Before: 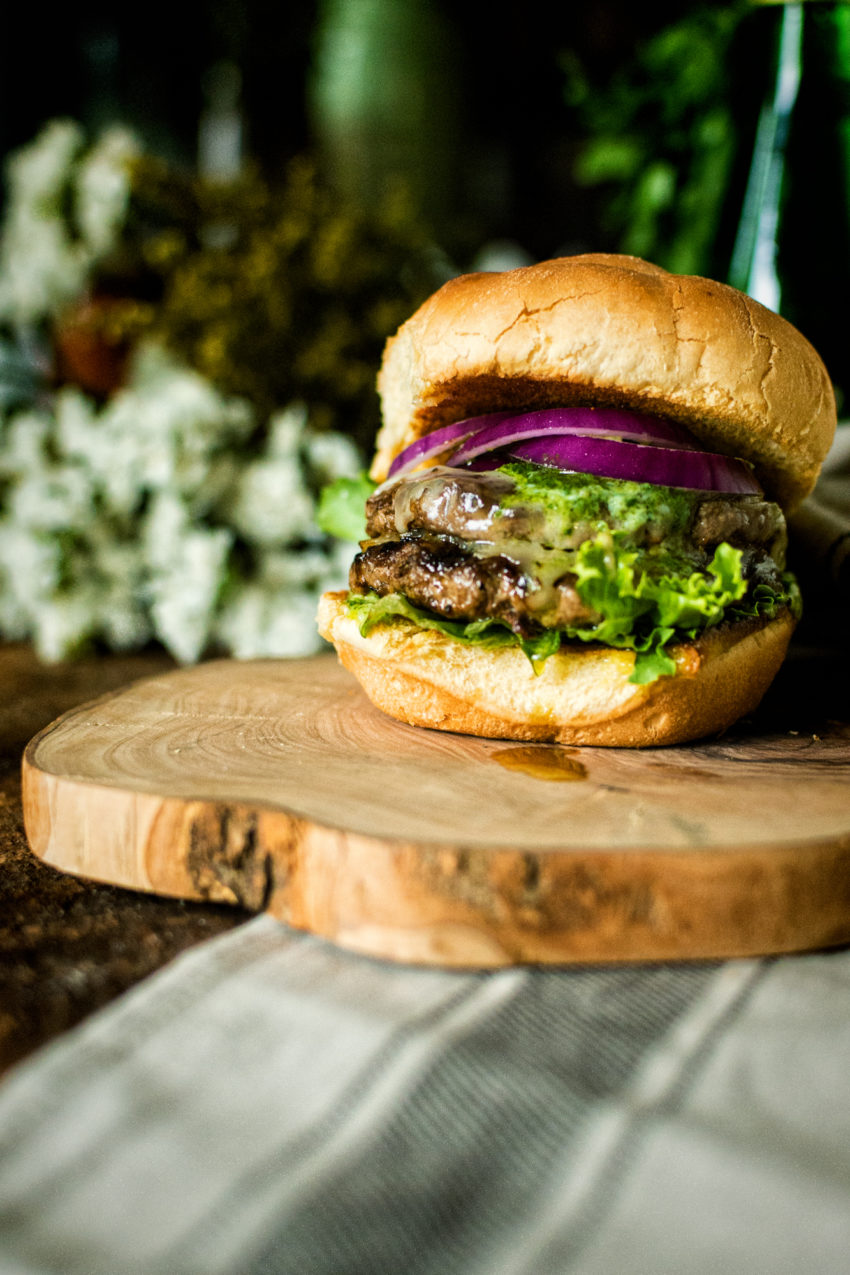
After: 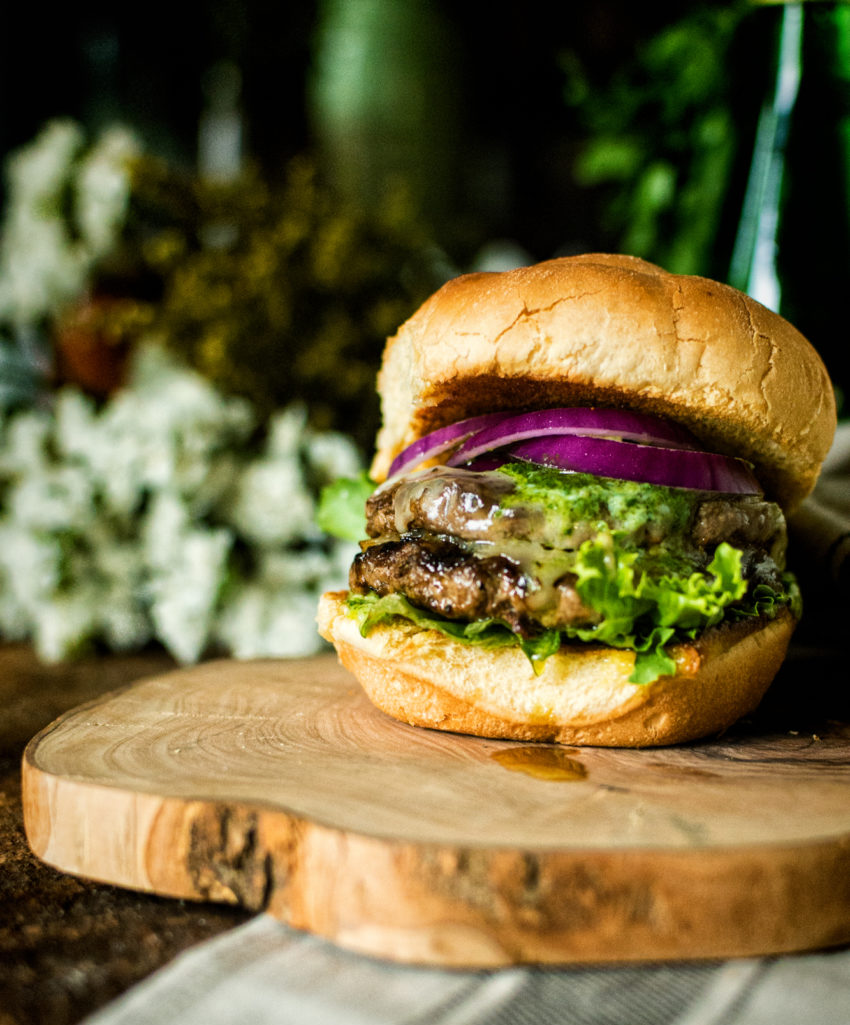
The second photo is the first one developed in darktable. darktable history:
crop: bottom 19.595%
